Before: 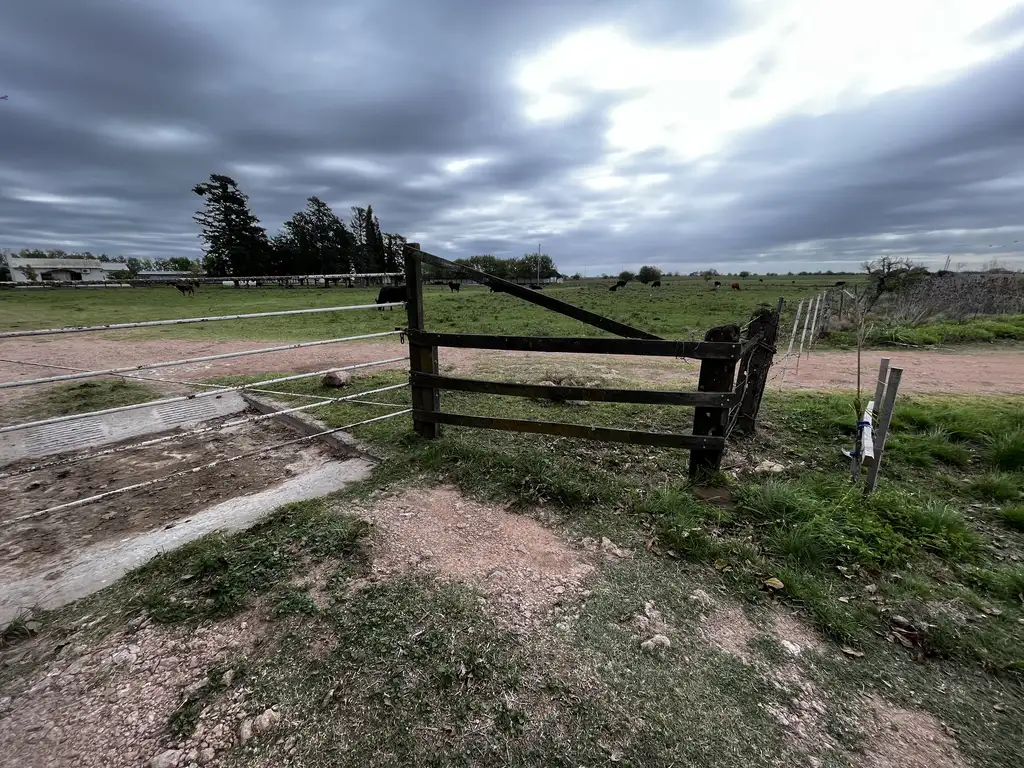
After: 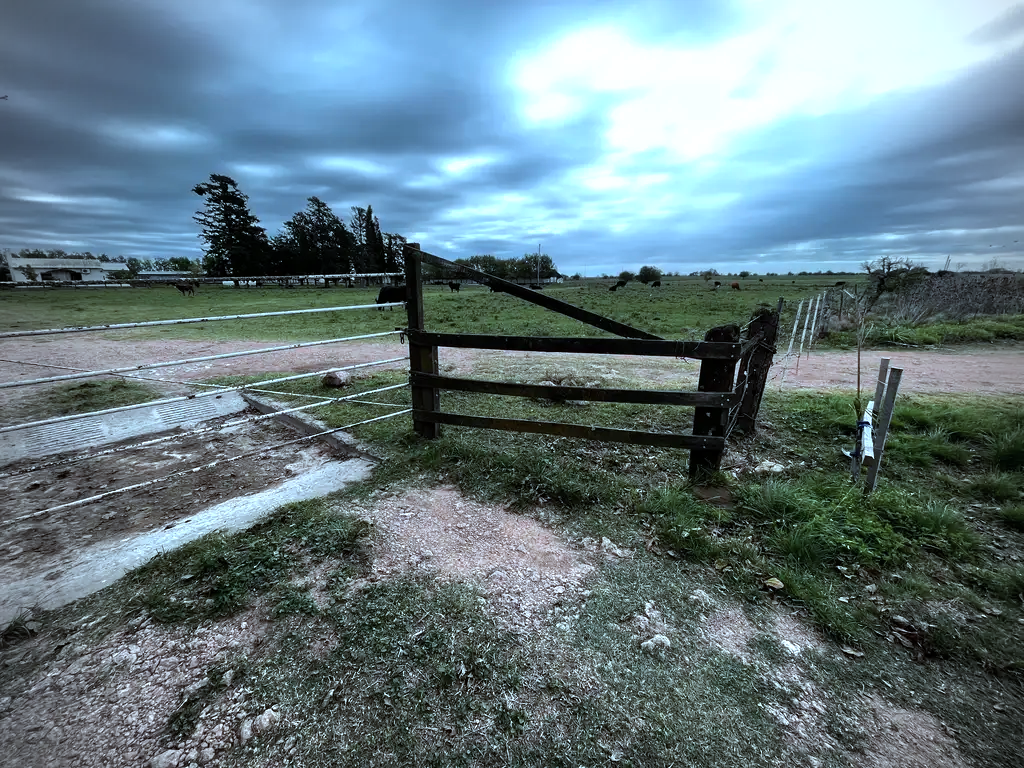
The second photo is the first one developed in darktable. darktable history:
color balance rgb: perceptual saturation grading › global saturation 0.195%, perceptual brilliance grading › highlights 9.674%, perceptual brilliance grading › mid-tones 5.55%, contrast 5.042%
color correction: highlights a* -10.48, highlights b* -19.3
vignetting: fall-off start 73.36%
